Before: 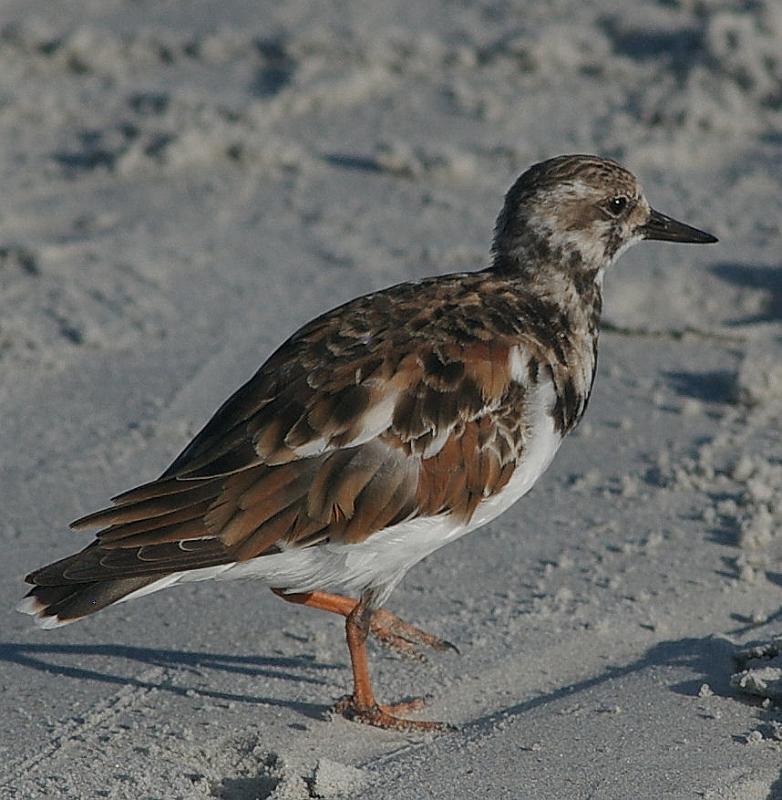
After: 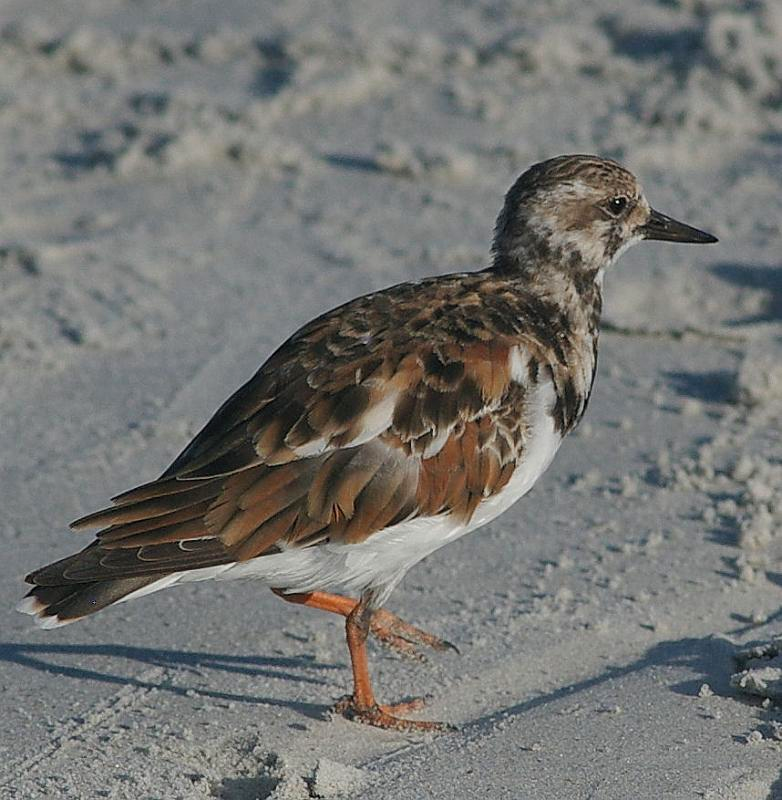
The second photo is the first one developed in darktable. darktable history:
contrast brightness saturation: contrast 0.072, brightness 0.077, saturation 0.177
